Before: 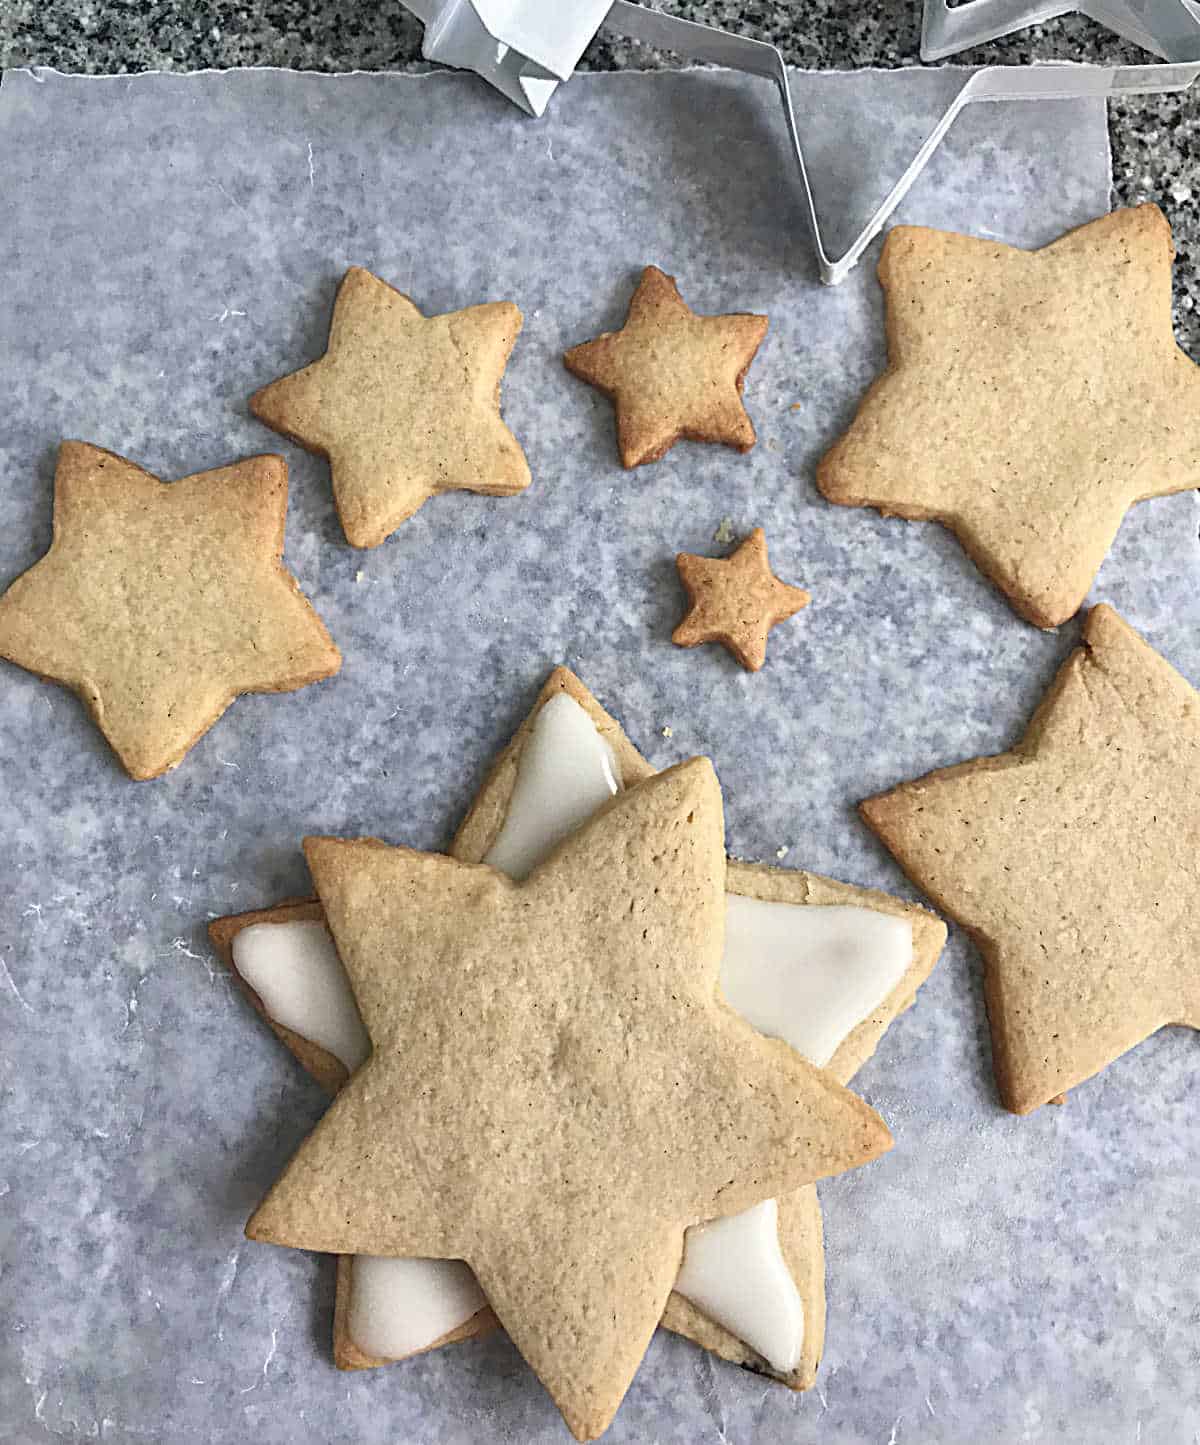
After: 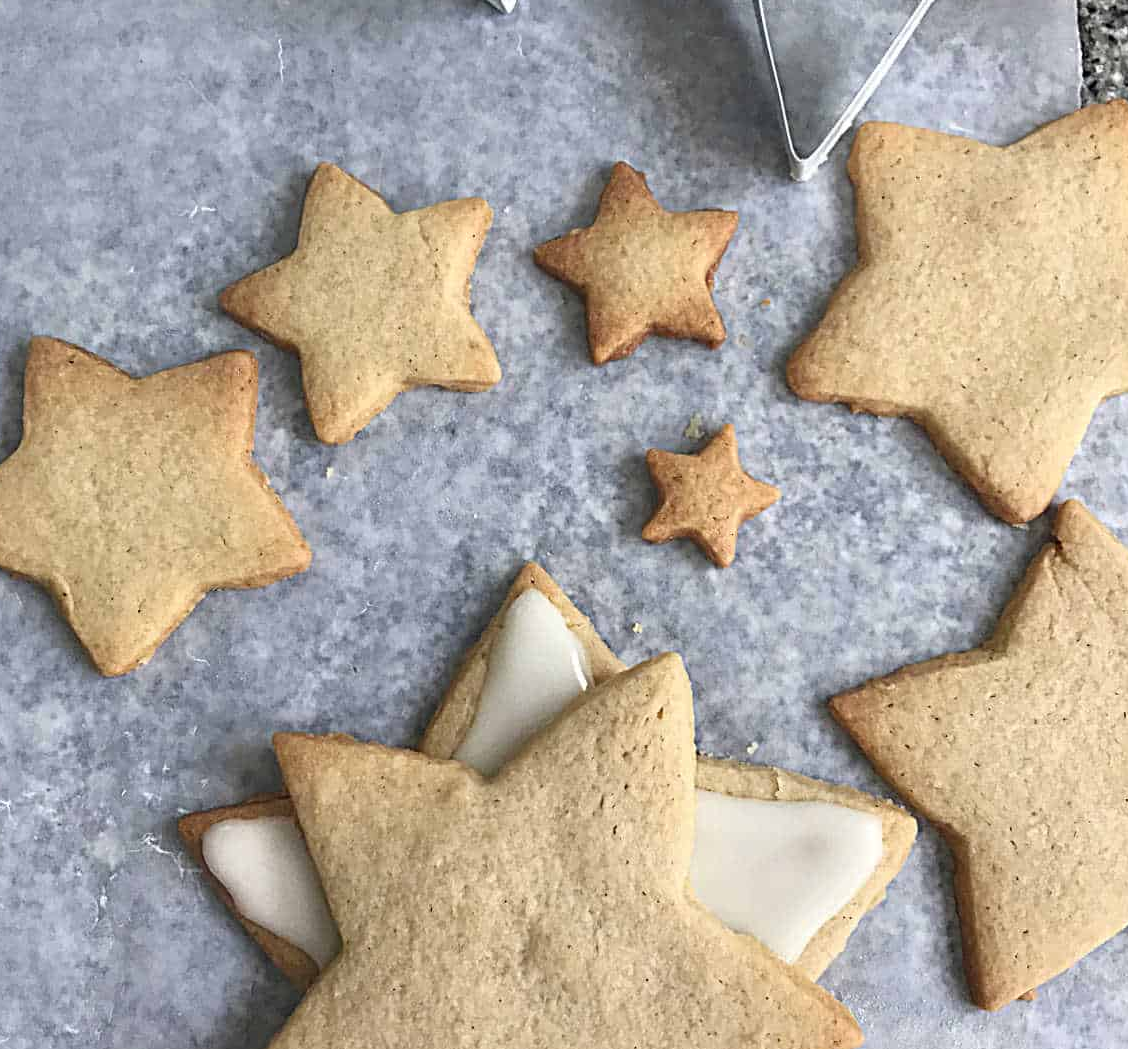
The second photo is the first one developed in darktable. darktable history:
crop: left 2.565%, top 7.2%, right 3.385%, bottom 20.154%
